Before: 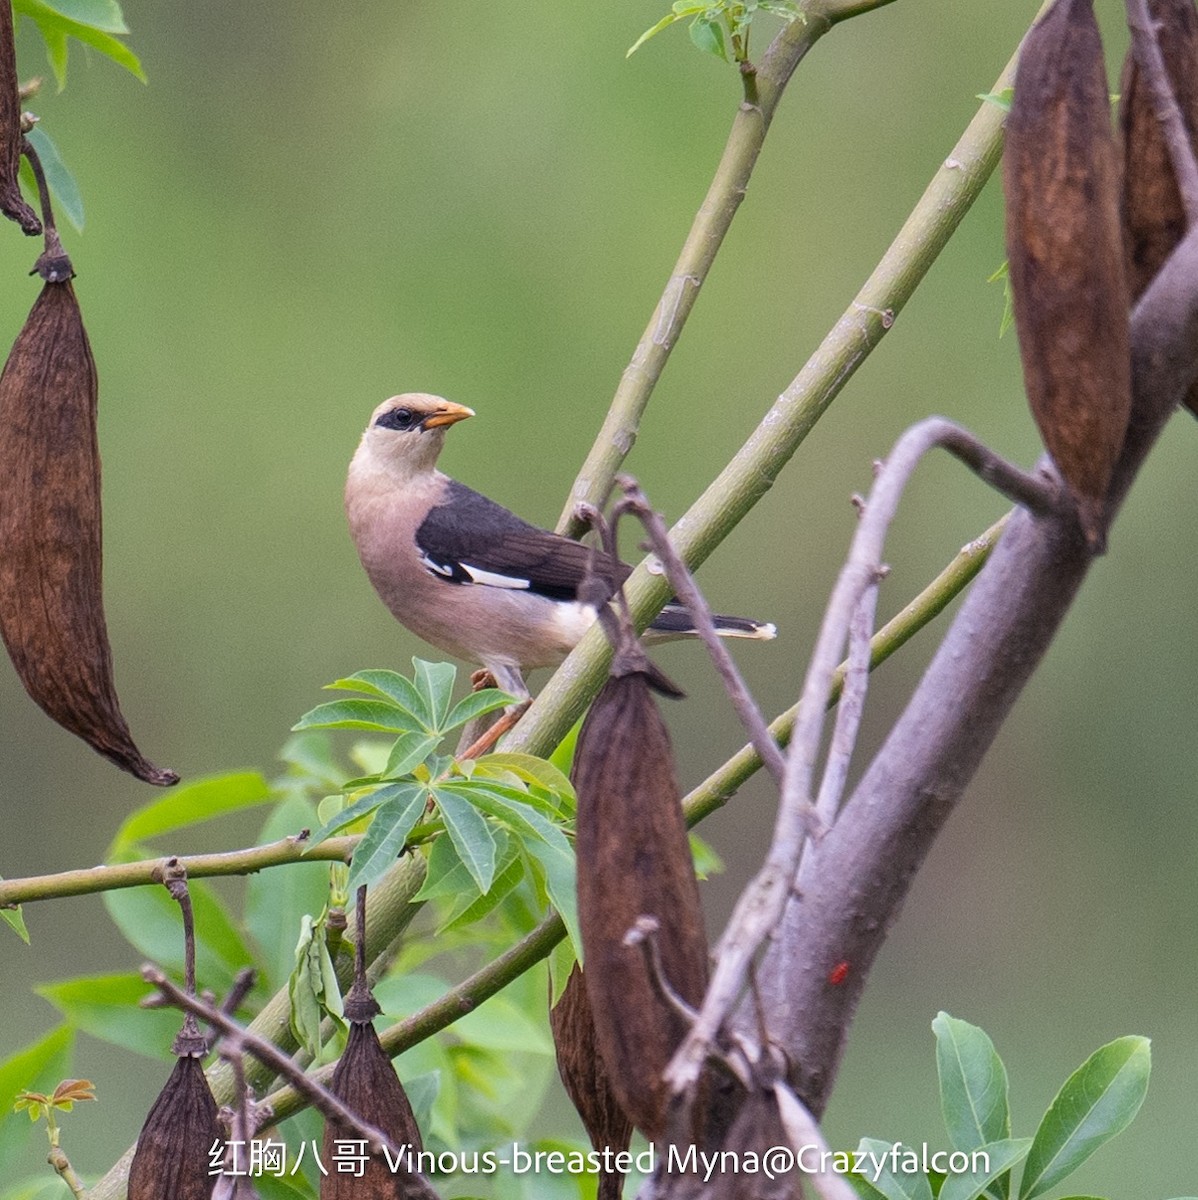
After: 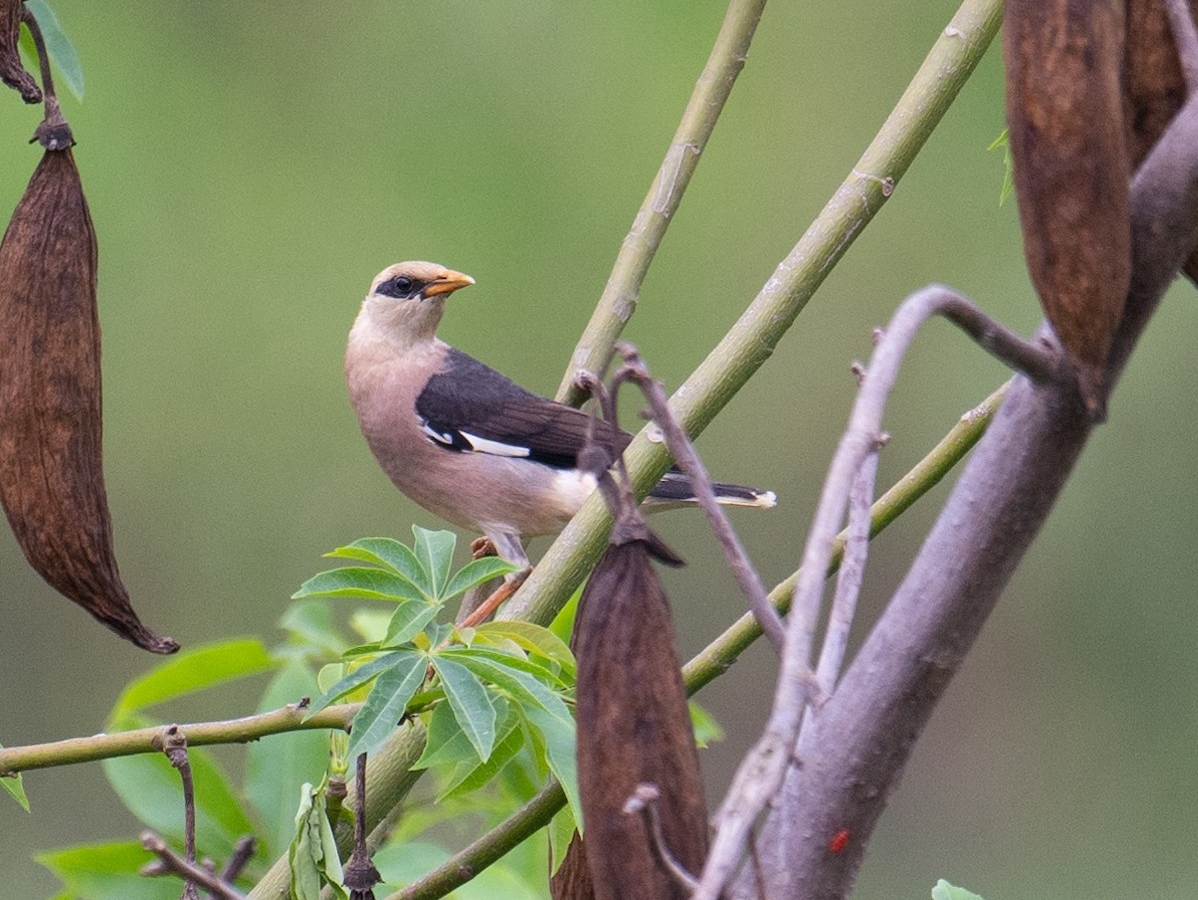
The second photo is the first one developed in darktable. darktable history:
crop: top 11.045%, bottom 13.898%
